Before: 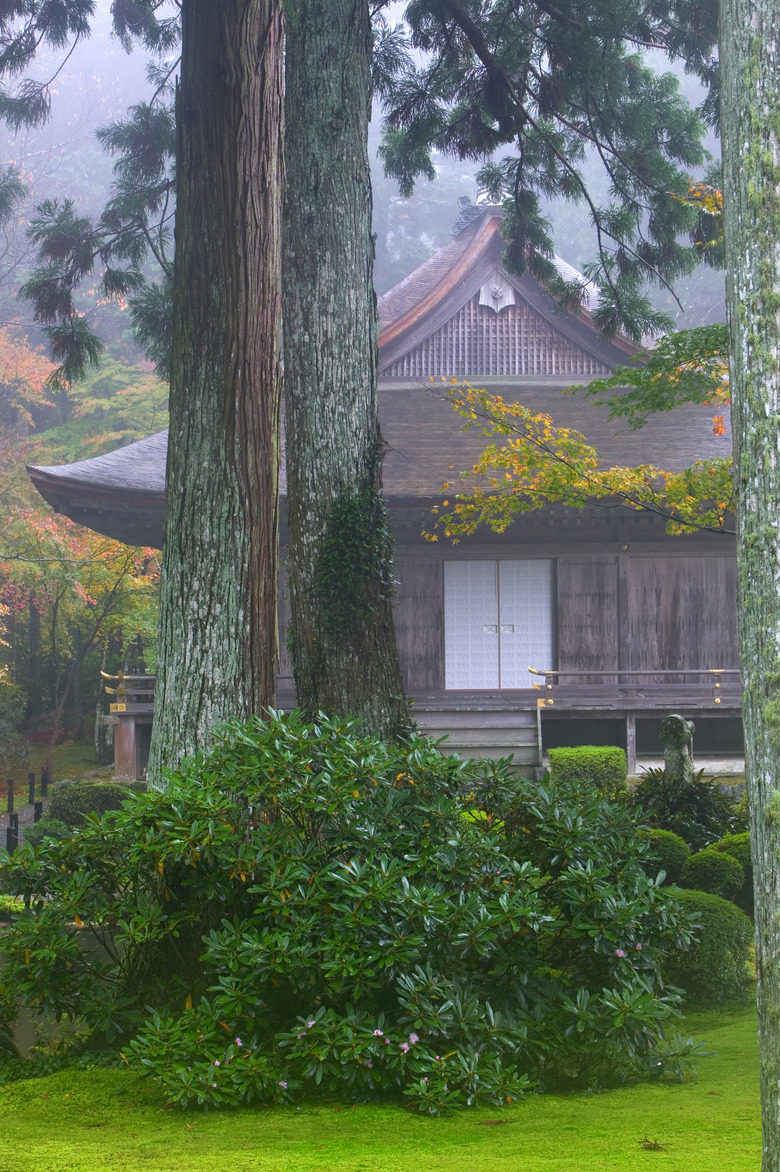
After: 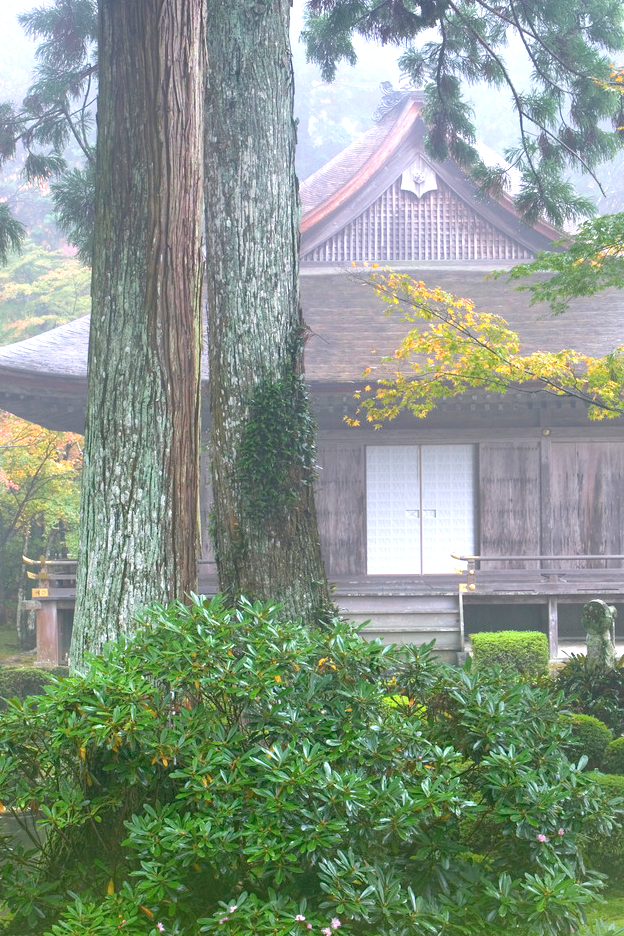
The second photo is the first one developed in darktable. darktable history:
exposure: exposure 0.783 EV, compensate highlight preservation false
crop and rotate: left 10.062%, top 9.838%, right 9.931%, bottom 10.296%
